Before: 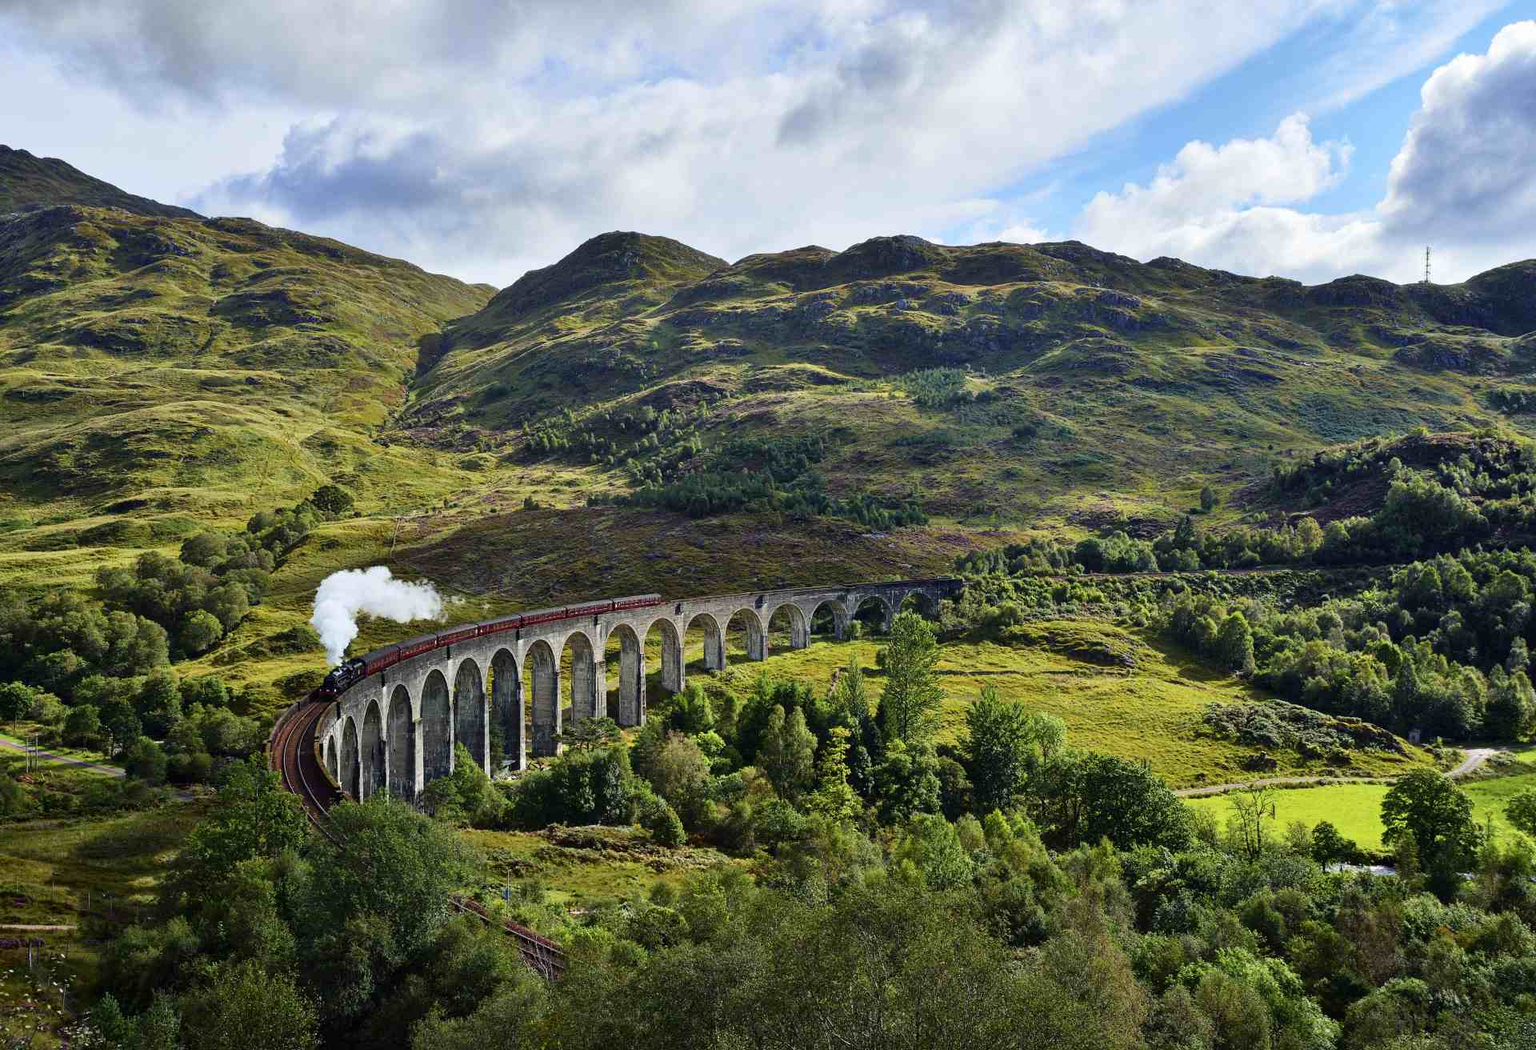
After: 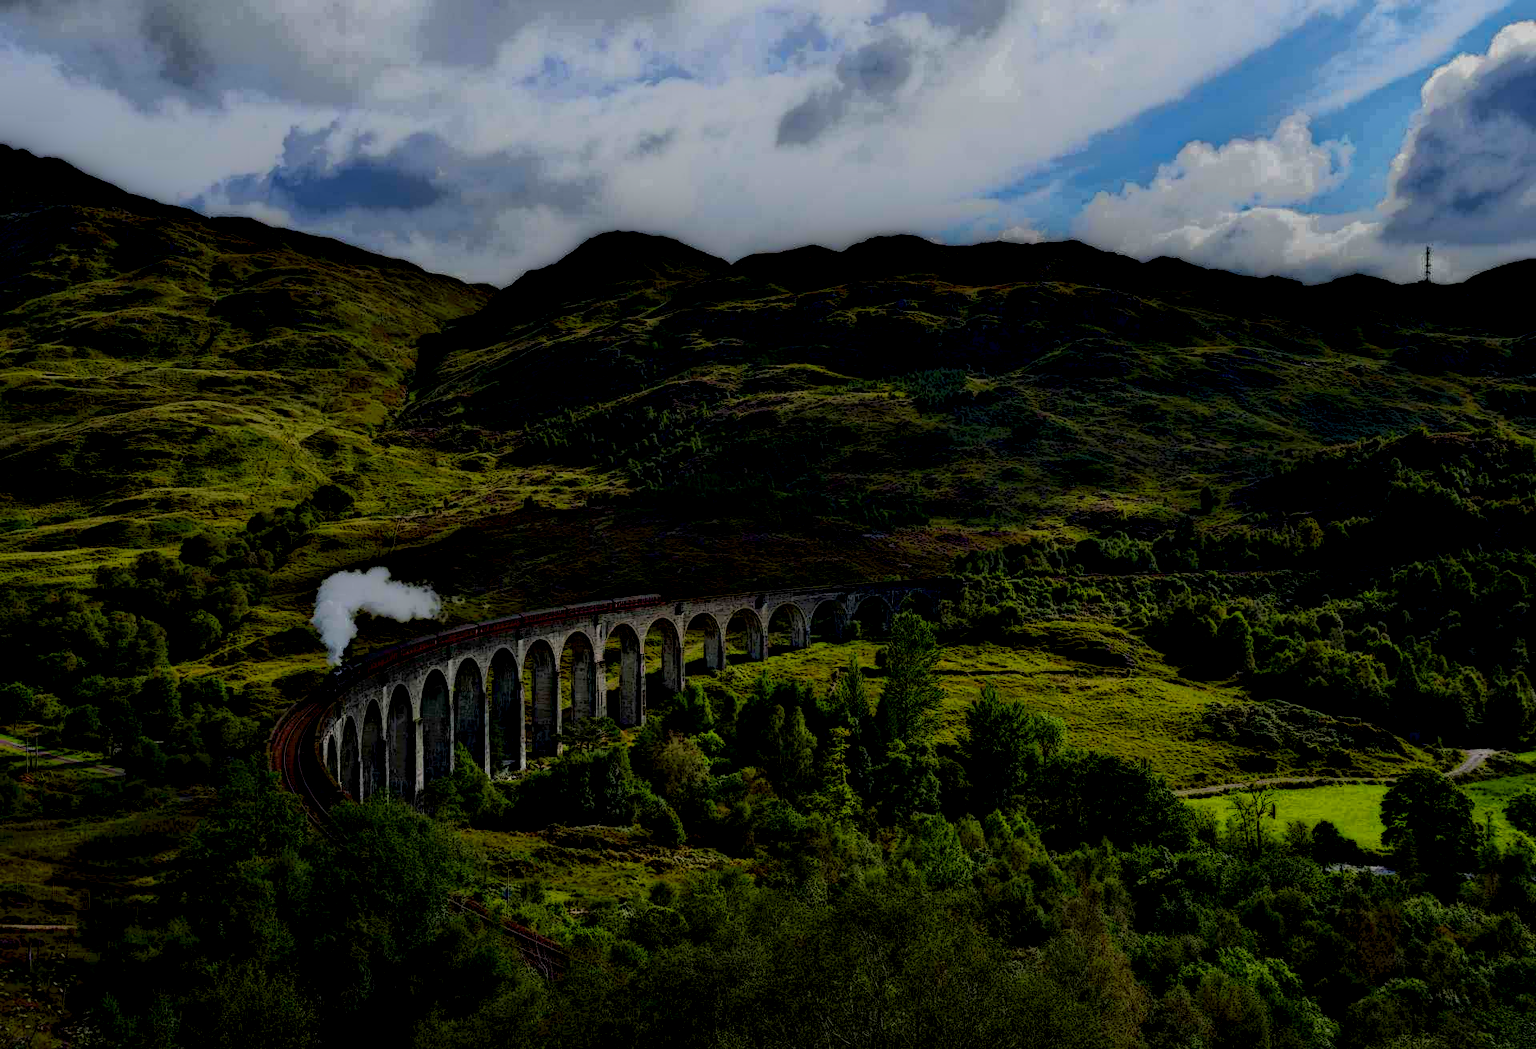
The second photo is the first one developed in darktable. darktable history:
contrast brightness saturation: contrast 0.07, brightness -0.14, saturation 0.11
local contrast: highlights 0%, shadows 198%, detail 164%, midtone range 0.001
